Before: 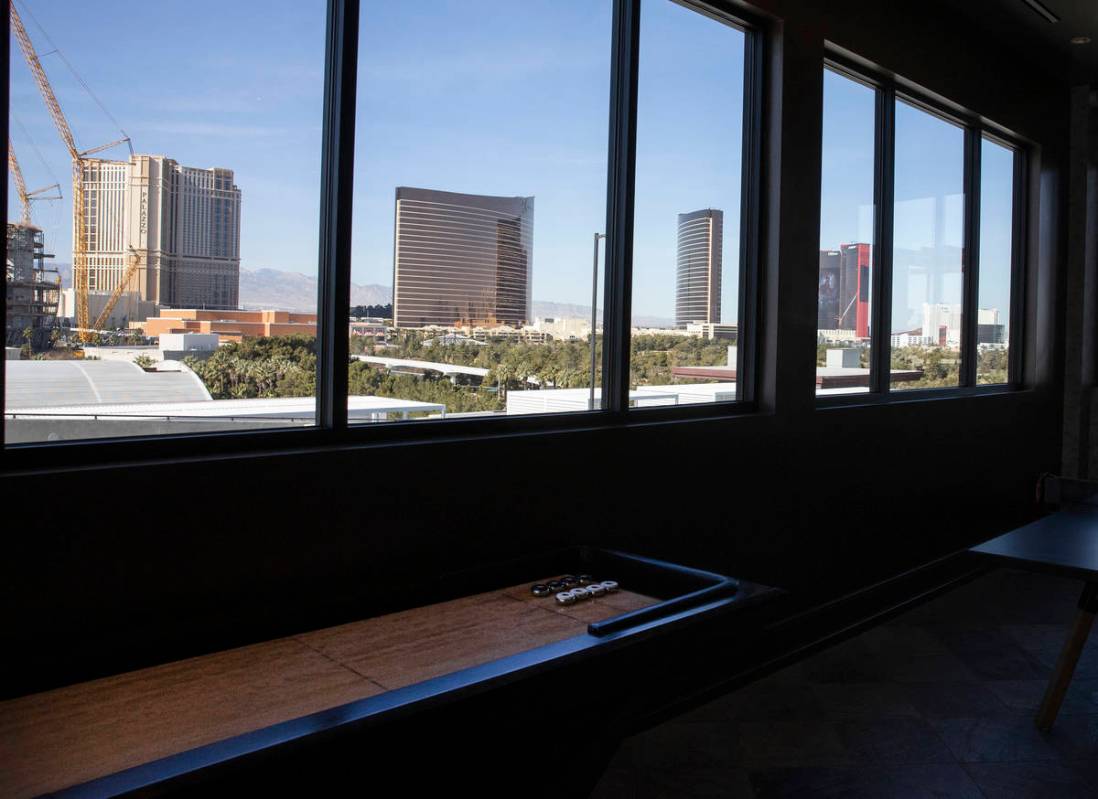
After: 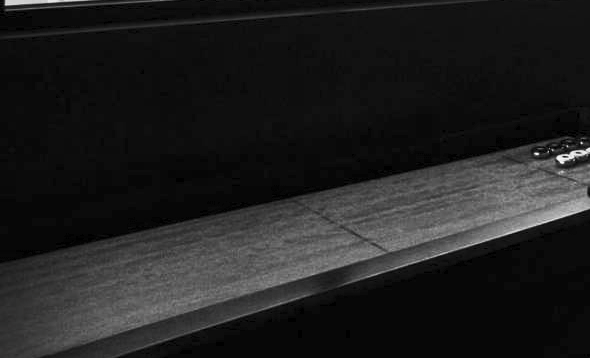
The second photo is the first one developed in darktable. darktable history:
contrast brightness saturation: contrast 0.542, brightness 0.462, saturation -0.995
crop and rotate: top 54.859%, right 46.233%, bottom 0.215%
color balance rgb: perceptual saturation grading › global saturation 44.085%, perceptual saturation grading › highlights -49.351%, perceptual saturation grading › shadows 29.593%, perceptual brilliance grading › global brilliance 9.678%, perceptual brilliance grading › shadows 15.607%
